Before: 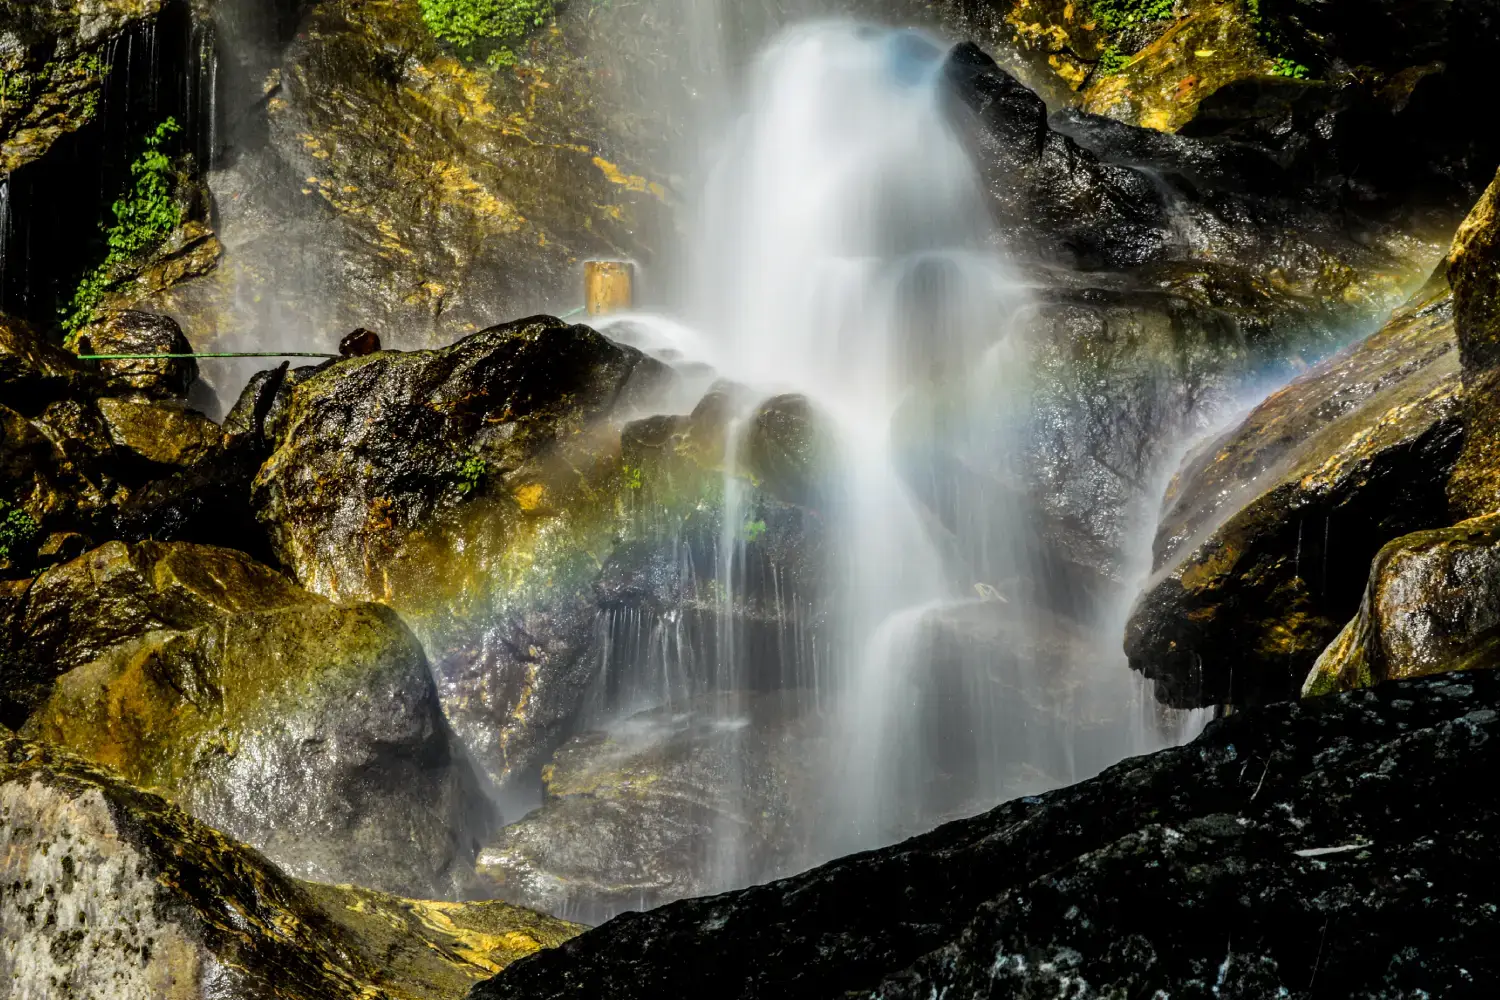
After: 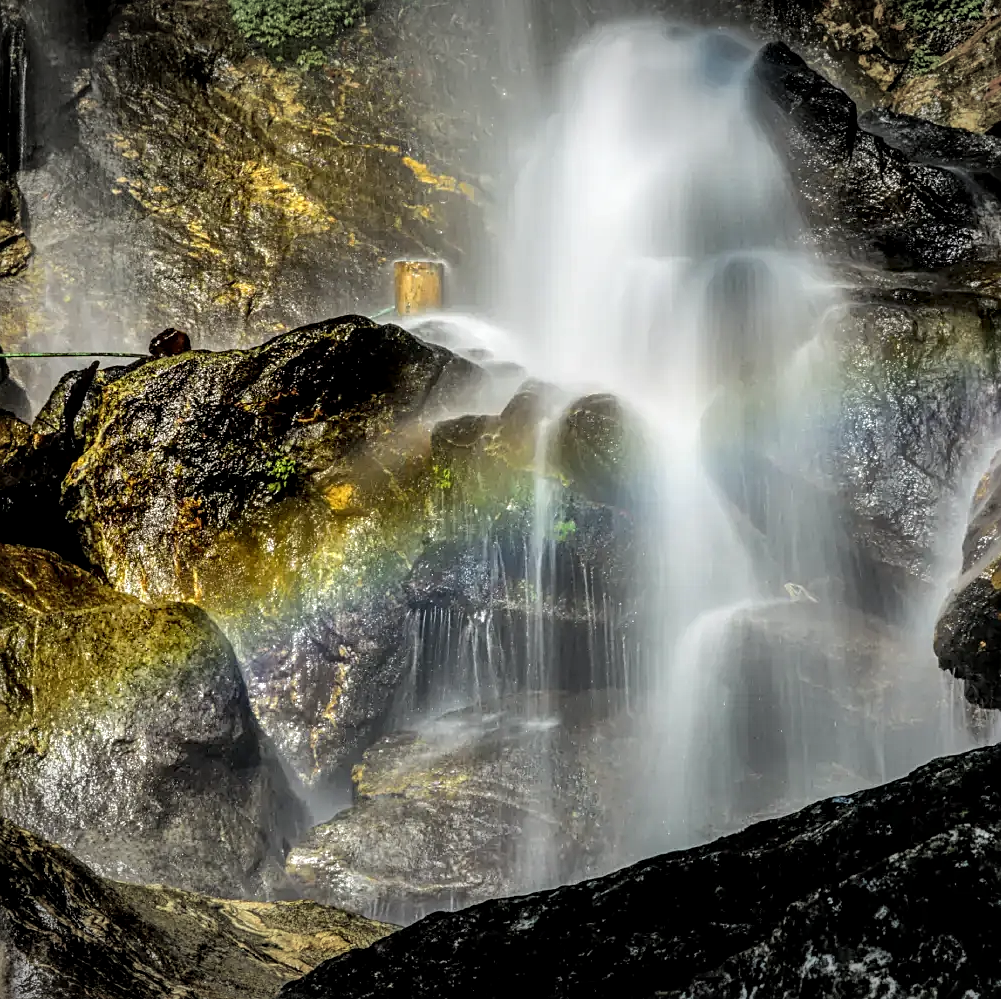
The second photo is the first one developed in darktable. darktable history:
sharpen: on, module defaults
local contrast: detail 130%
crop and rotate: left 12.757%, right 20.5%
shadows and highlights: radius 263.34, soften with gaussian
vignetting: fall-off start 100.32%, width/height ratio 1.308
